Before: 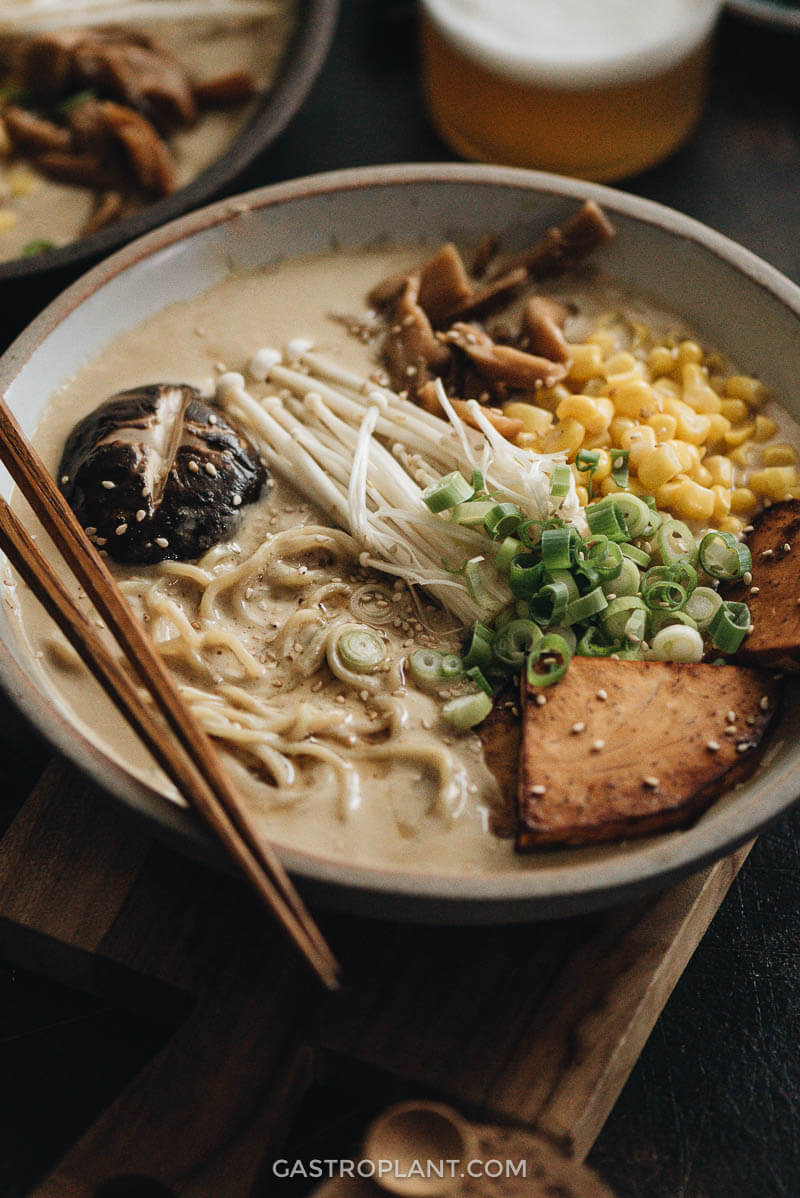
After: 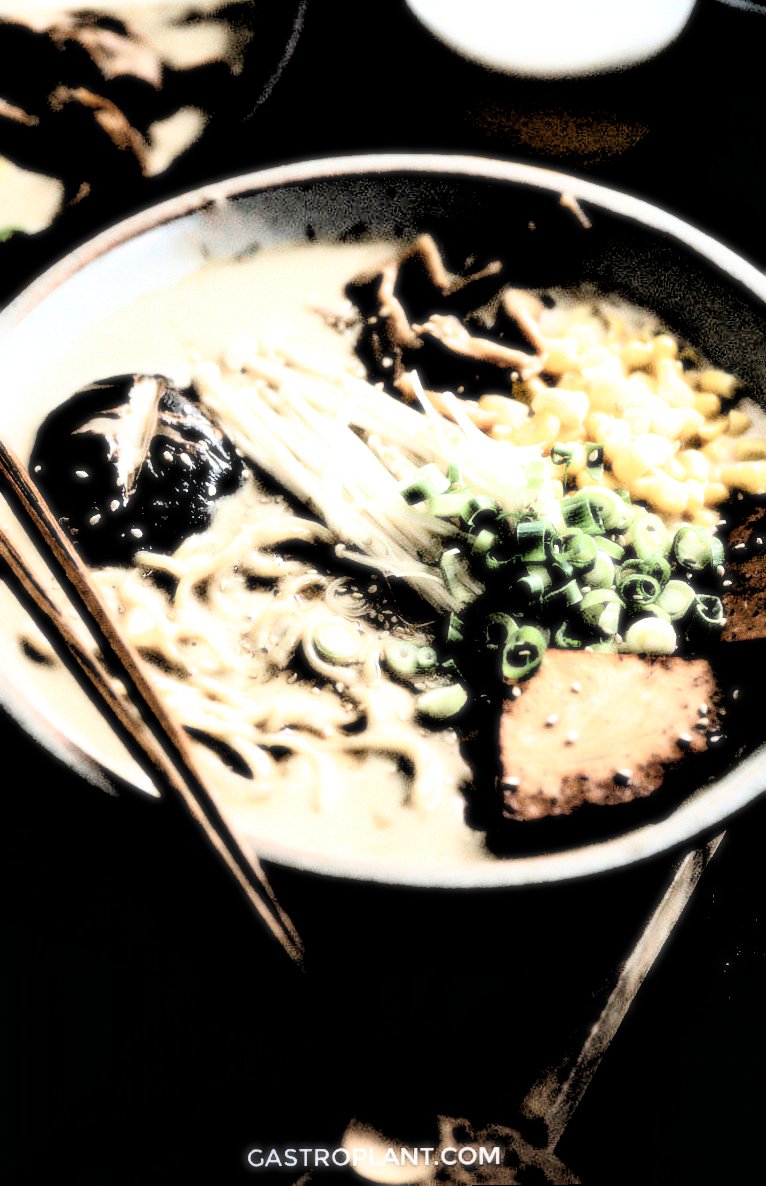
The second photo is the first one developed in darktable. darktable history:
rotate and perspective: rotation 0.174°, lens shift (vertical) 0.013, lens shift (horizontal) 0.019, shear 0.001, automatic cropping original format, crop left 0.007, crop right 0.991, crop top 0.016, crop bottom 0.997
exposure: exposure 0.376 EV, compensate highlight preservation false
crop and rotate: left 3.238%
white balance: red 0.924, blue 1.095
contrast equalizer: y [[0.518, 0.517, 0.501, 0.5, 0.5, 0.5], [0.5 ×6], [0.5 ×6], [0 ×6], [0 ×6]]
bloom: size 0%, threshold 54.82%, strength 8.31%
filmic rgb: black relative exposure -1 EV, white relative exposure 2.05 EV, hardness 1.52, contrast 2.25, enable highlight reconstruction true
local contrast: mode bilateral grid, contrast 10, coarseness 25, detail 115%, midtone range 0.2
